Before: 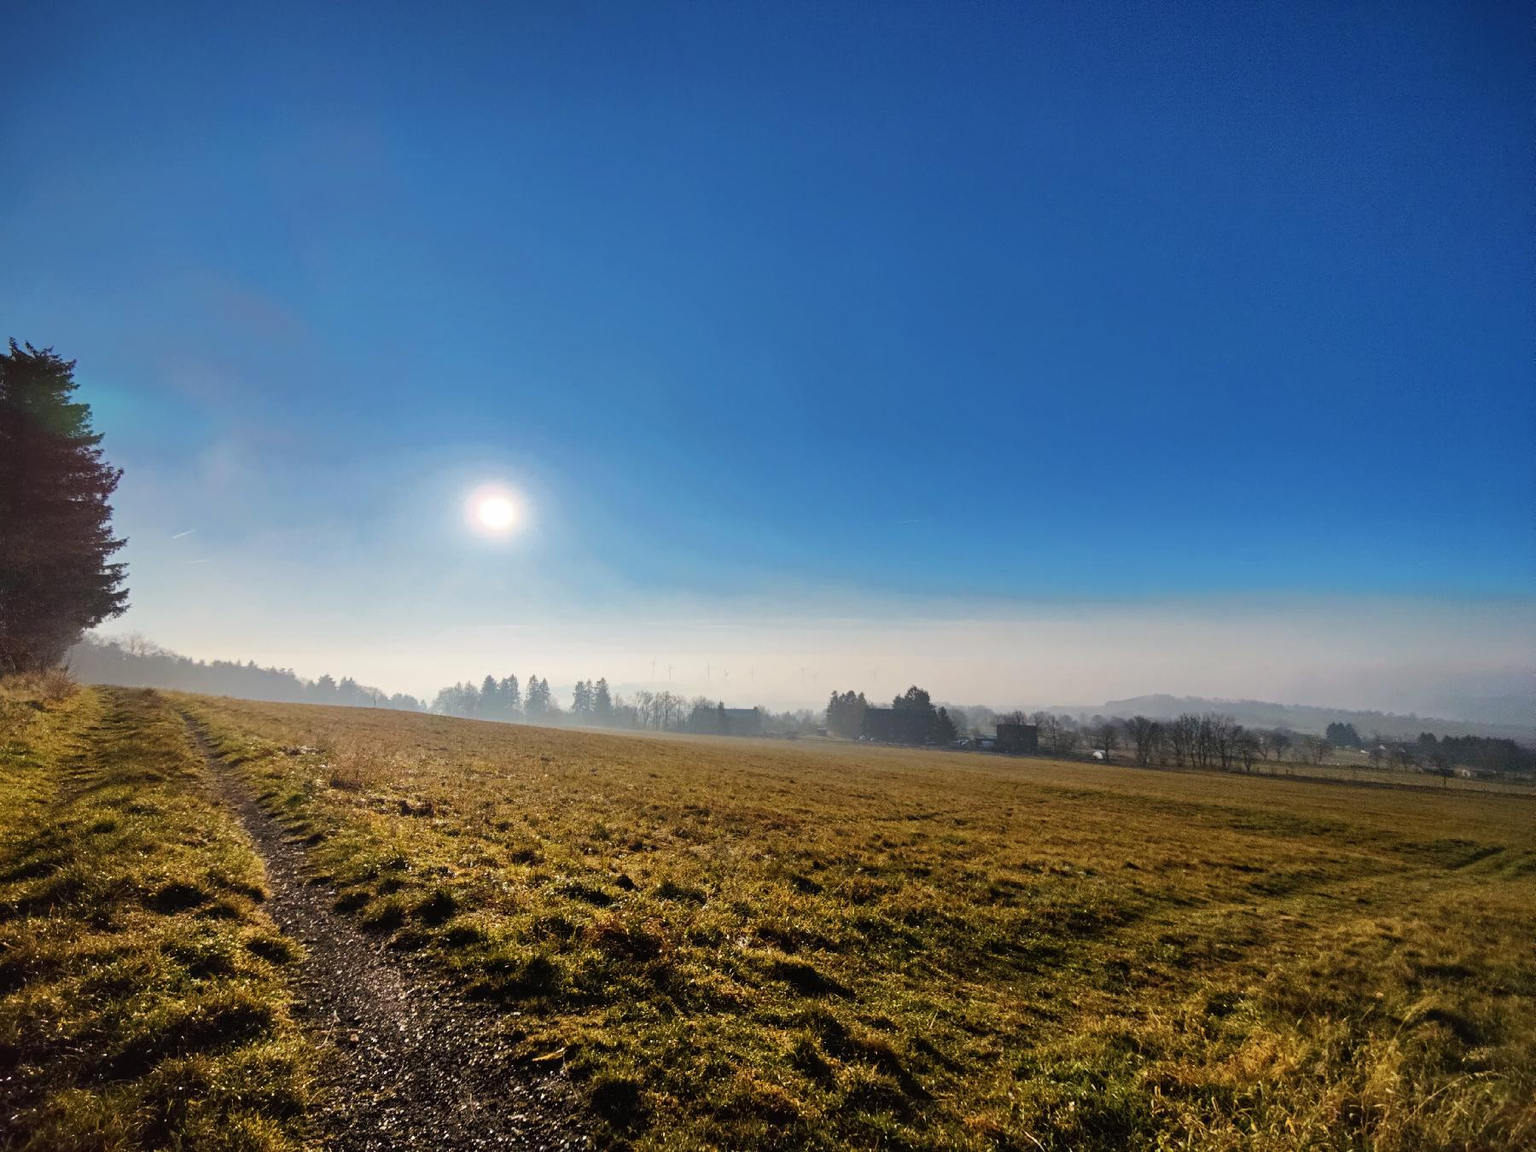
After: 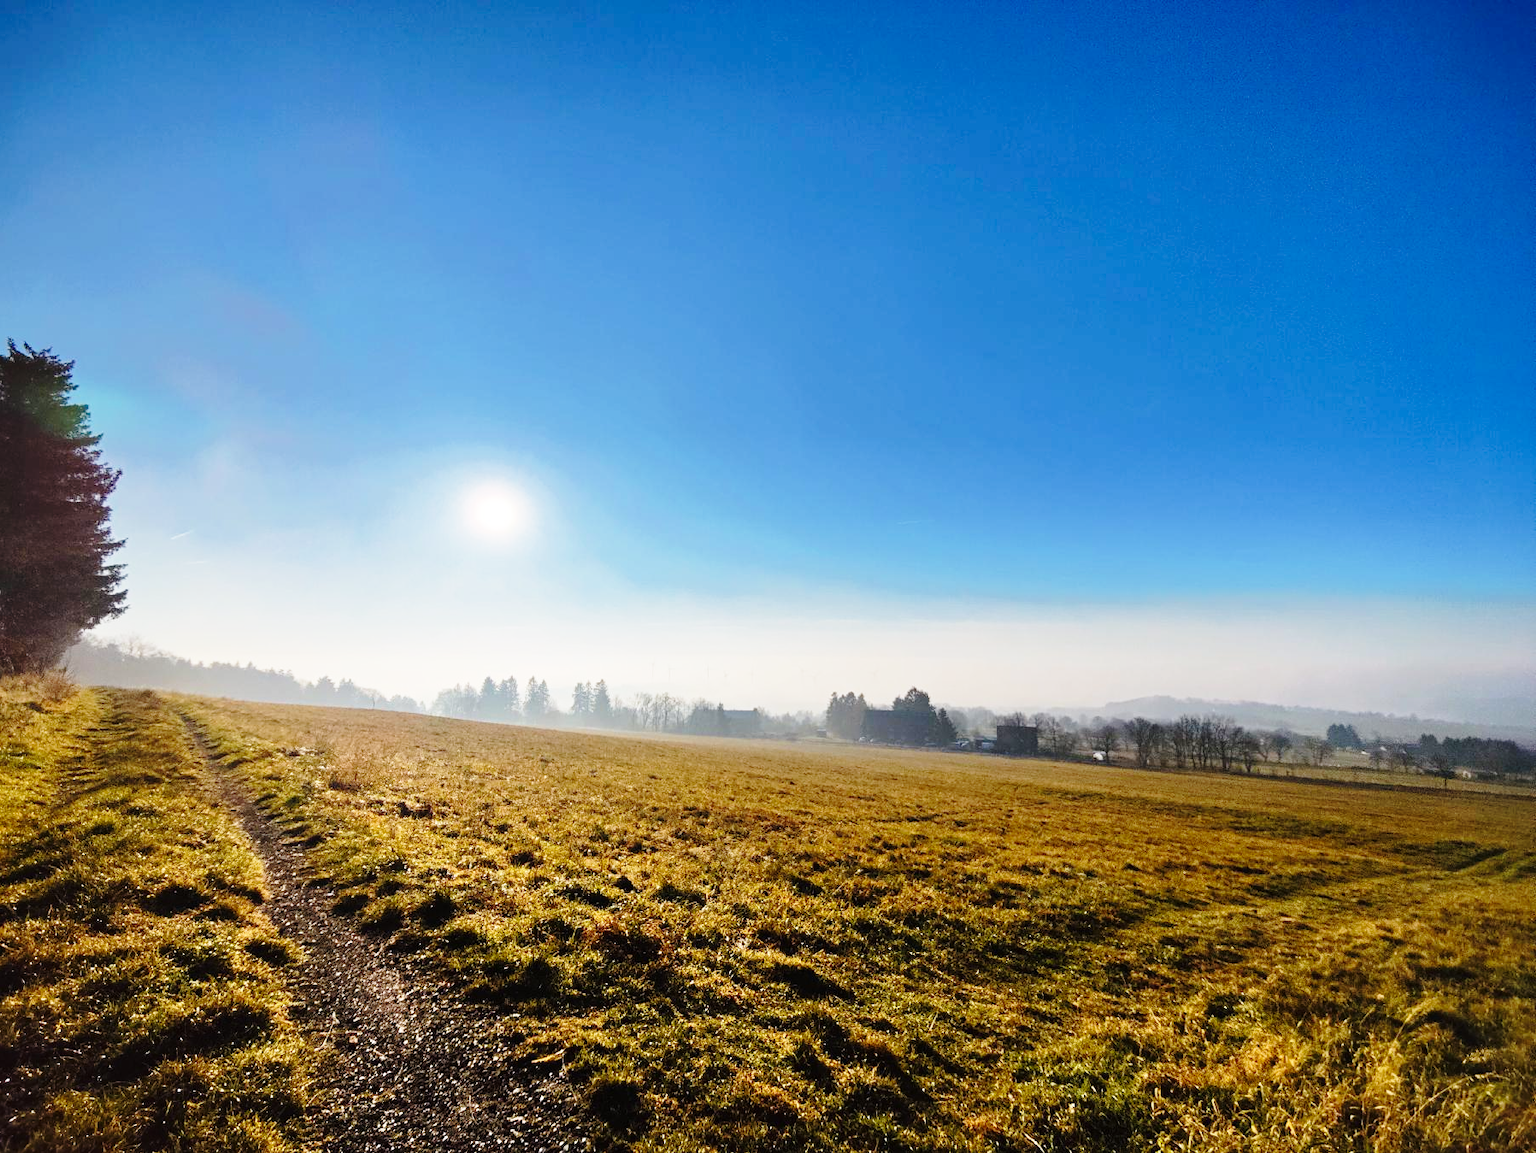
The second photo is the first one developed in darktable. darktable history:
base curve: curves: ch0 [(0, 0) (0.028, 0.03) (0.121, 0.232) (0.46, 0.748) (0.859, 0.968) (1, 1)], preserve colors none
crop and rotate: left 0.126%
